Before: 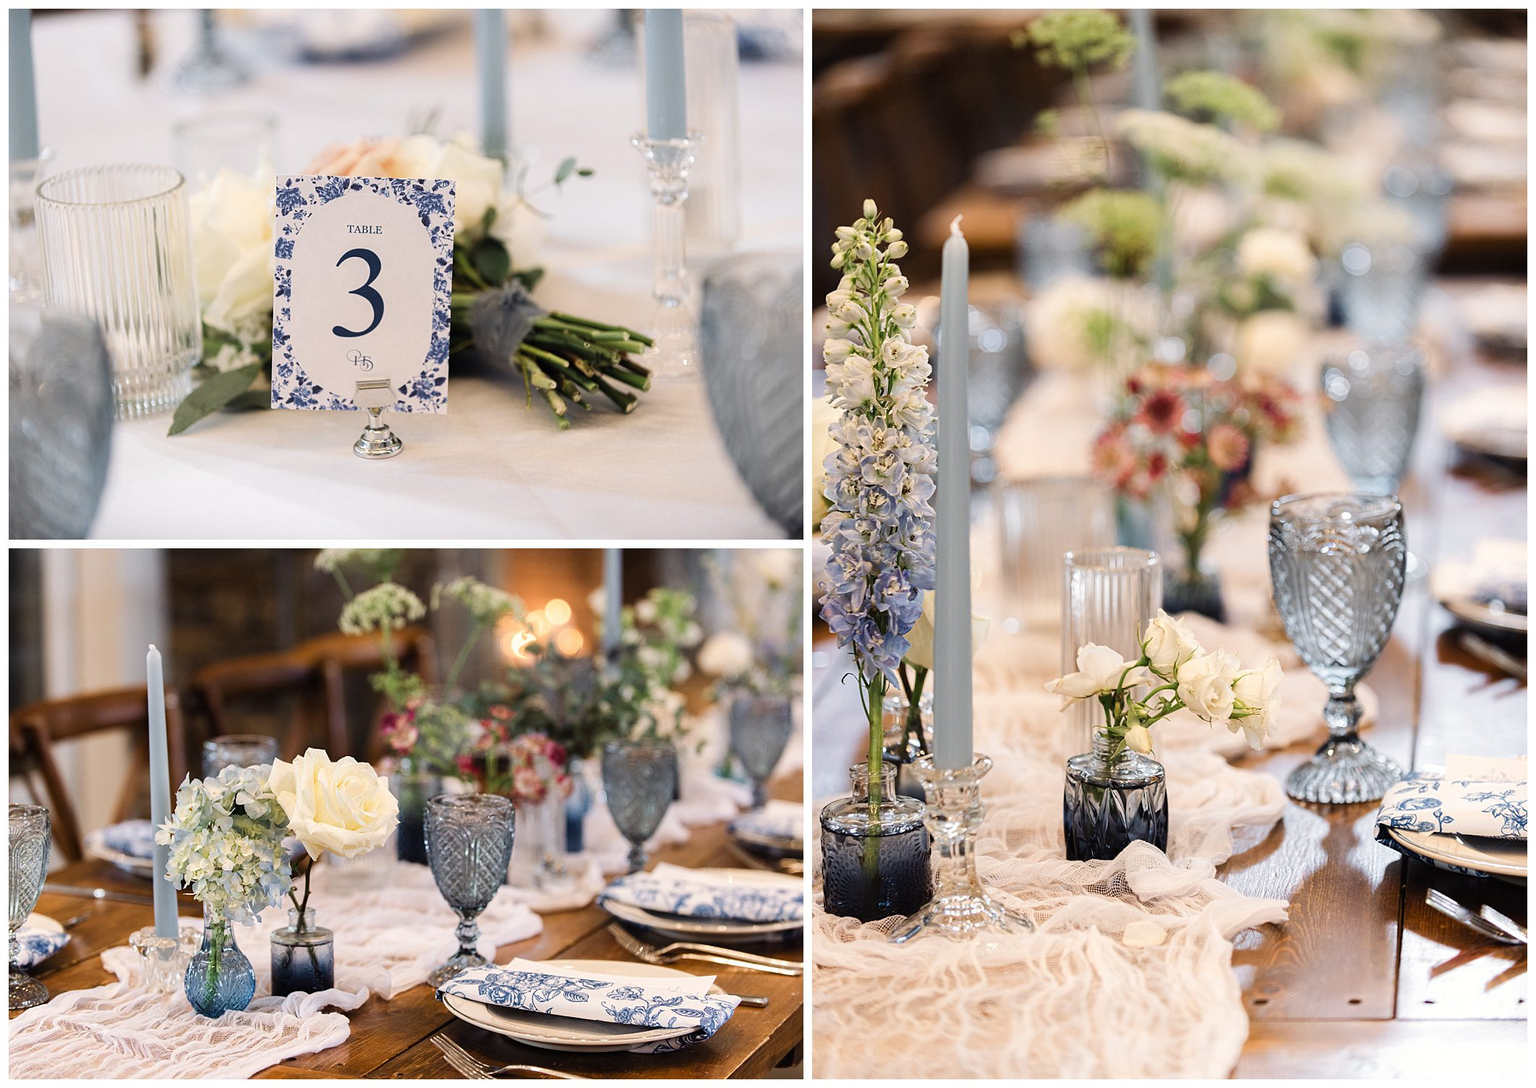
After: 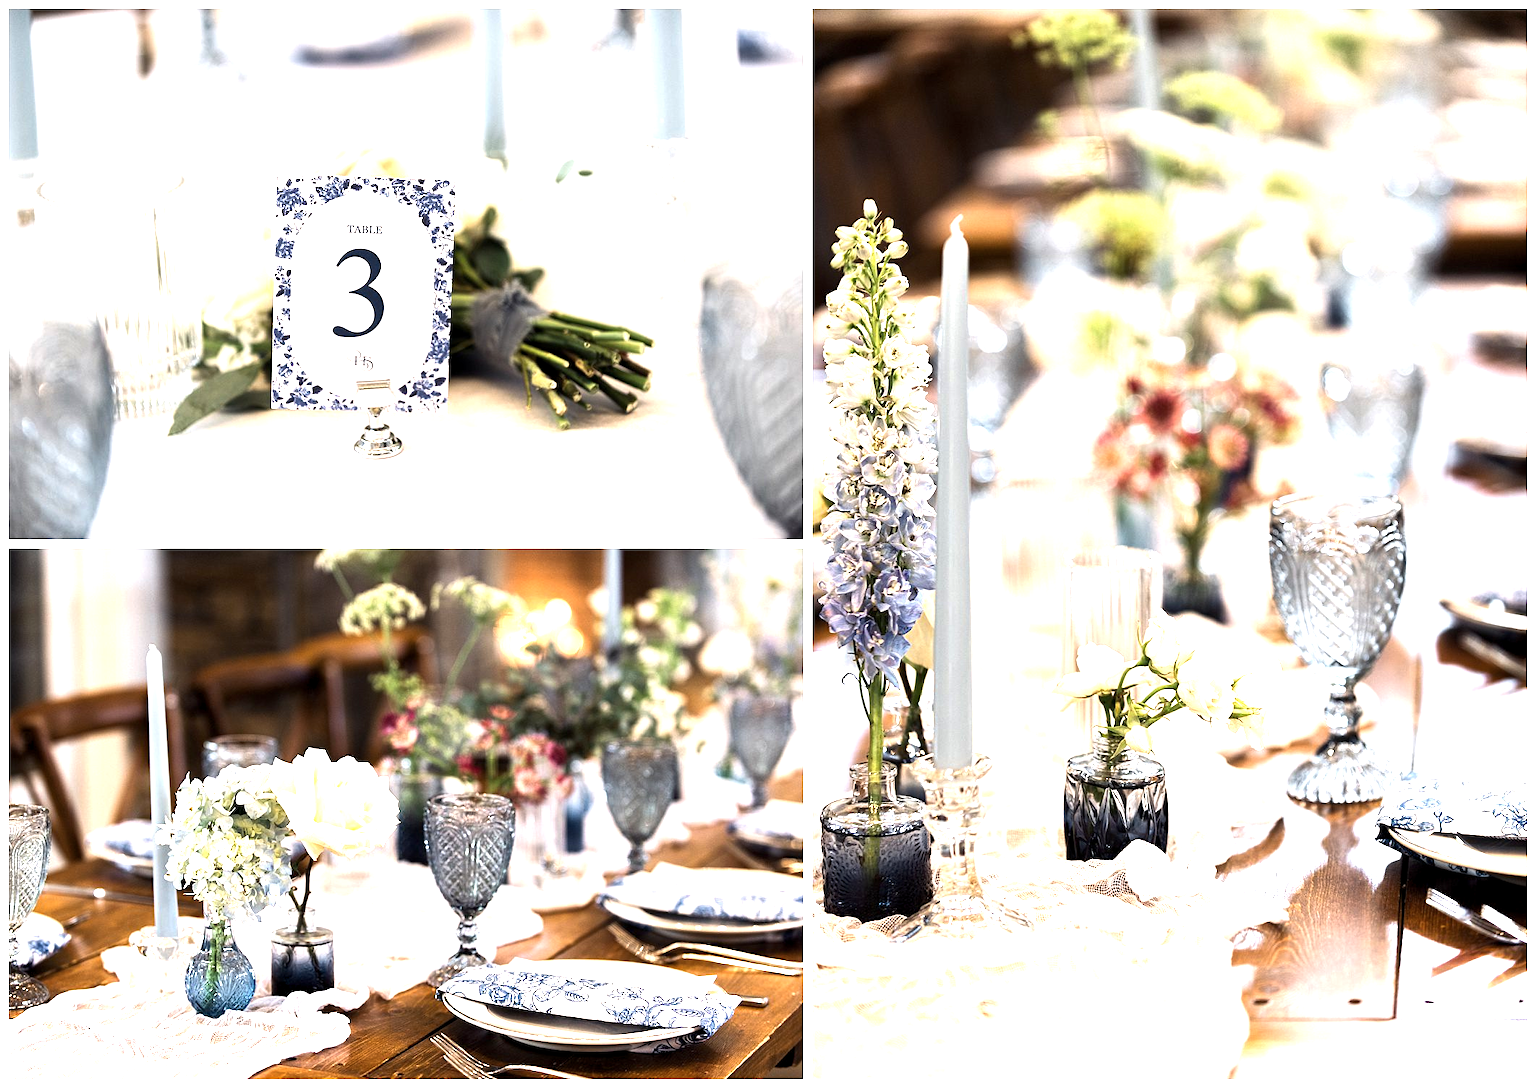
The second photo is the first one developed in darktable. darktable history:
color balance rgb: global offset › luminance -0.48%, perceptual saturation grading › global saturation -1.074%, perceptual brilliance grading › global brilliance 21.342%, perceptual brilliance grading › shadows -34.261%, global vibrance 9.631%
exposure: exposure 0.569 EV, compensate exposure bias true, compensate highlight preservation false
contrast brightness saturation: contrast 0.015, saturation -0.061
